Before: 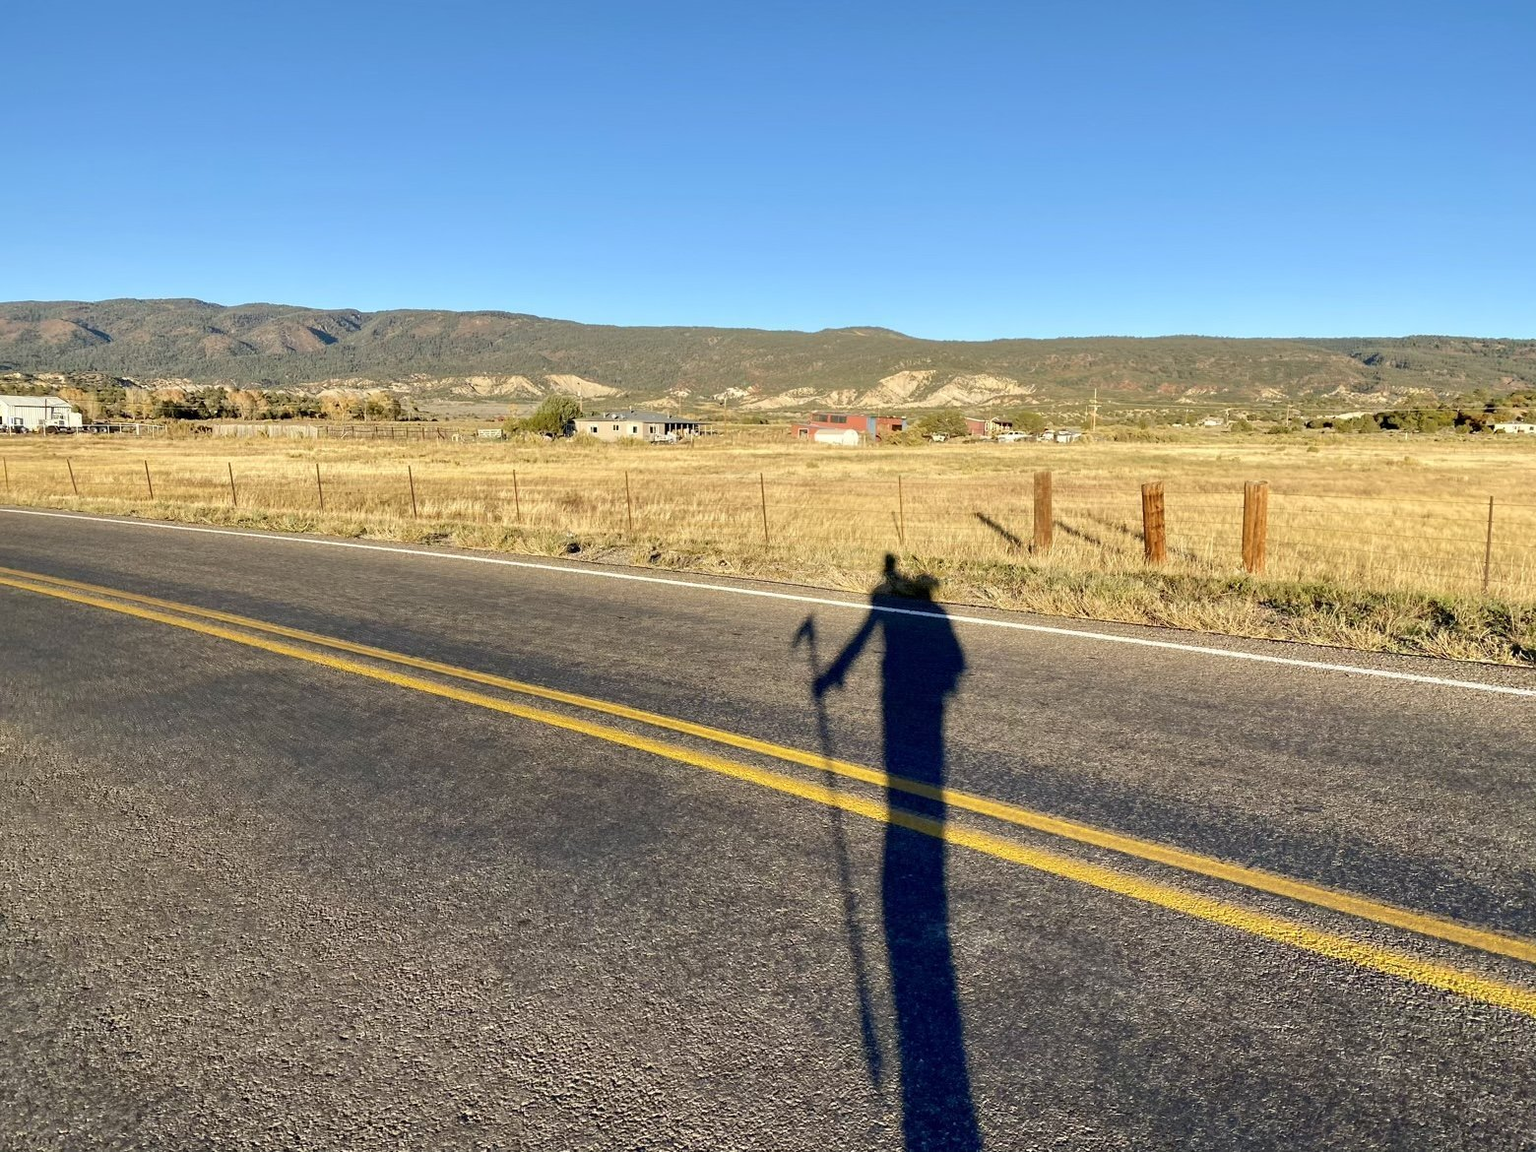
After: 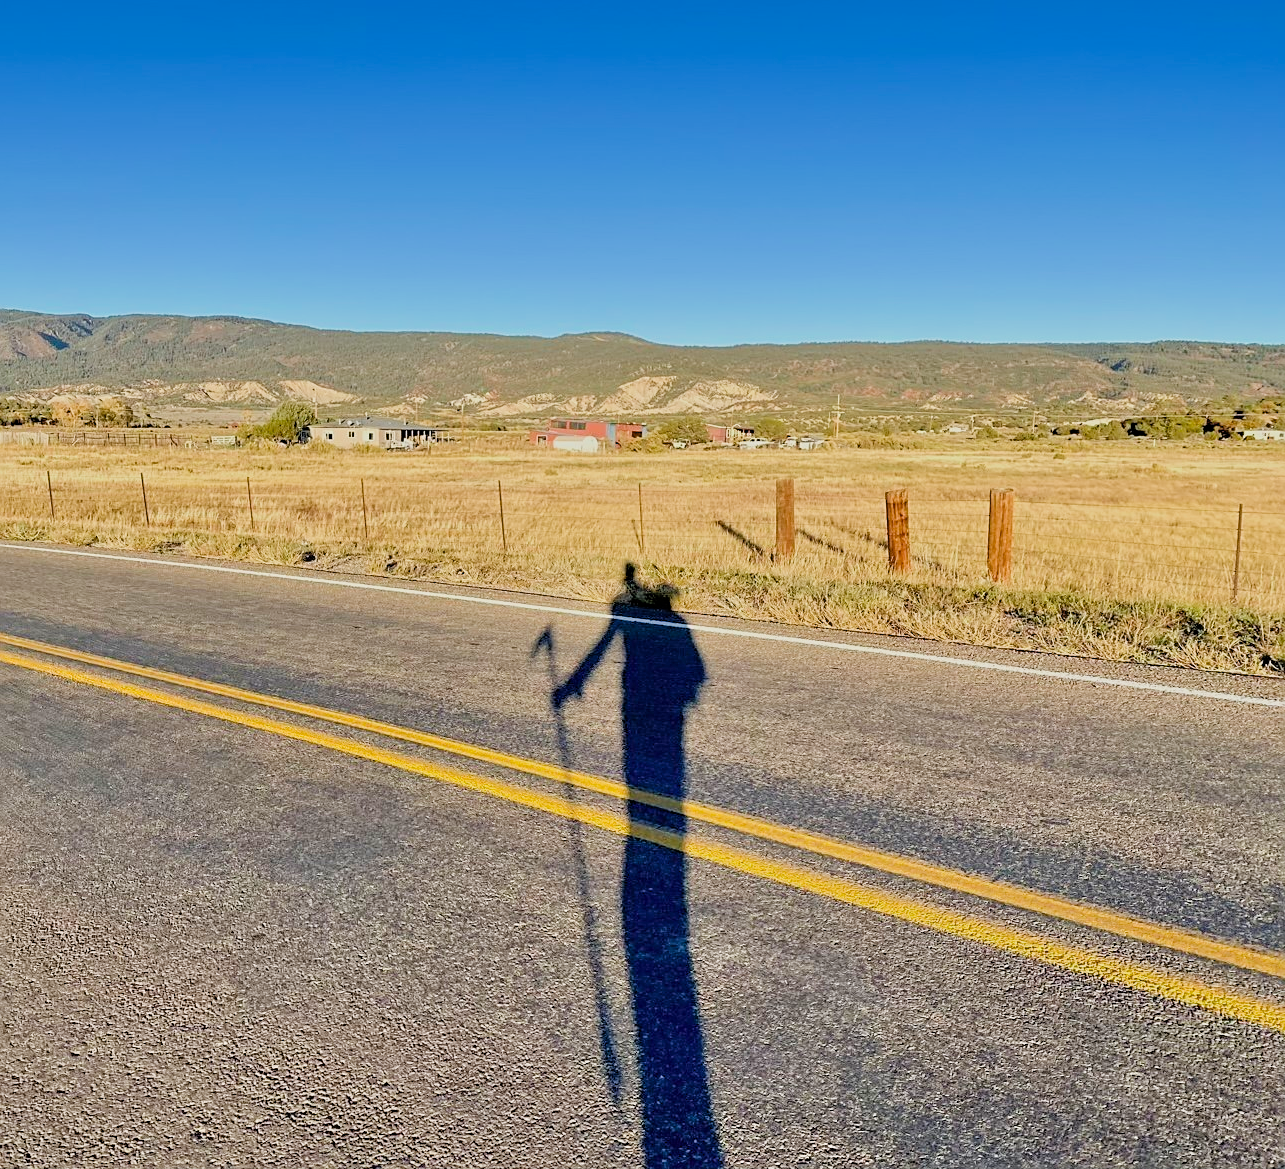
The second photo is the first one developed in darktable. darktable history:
graduated density: density 2.02 EV, hardness 44%, rotation 0.374°, offset 8.21, hue 208.8°, saturation 97%
crop: left 17.582%, bottom 0.031%
sharpen: on, module defaults
tone equalizer: -7 EV 0.15 EV, -6 EV 0.6 EV, -5 EV 1.15 EV, -4 EV 1.33 EV, -3 EV 1.15 EV, -2 EV 0.6 EV, -1 EV 0.15 EV, mask exposure compensation -0.5 EV
filmic rgb: black relative exposure -7.65 EV, white relative exposure 4.56 EV, hardness 3.61, contrast 1.05
